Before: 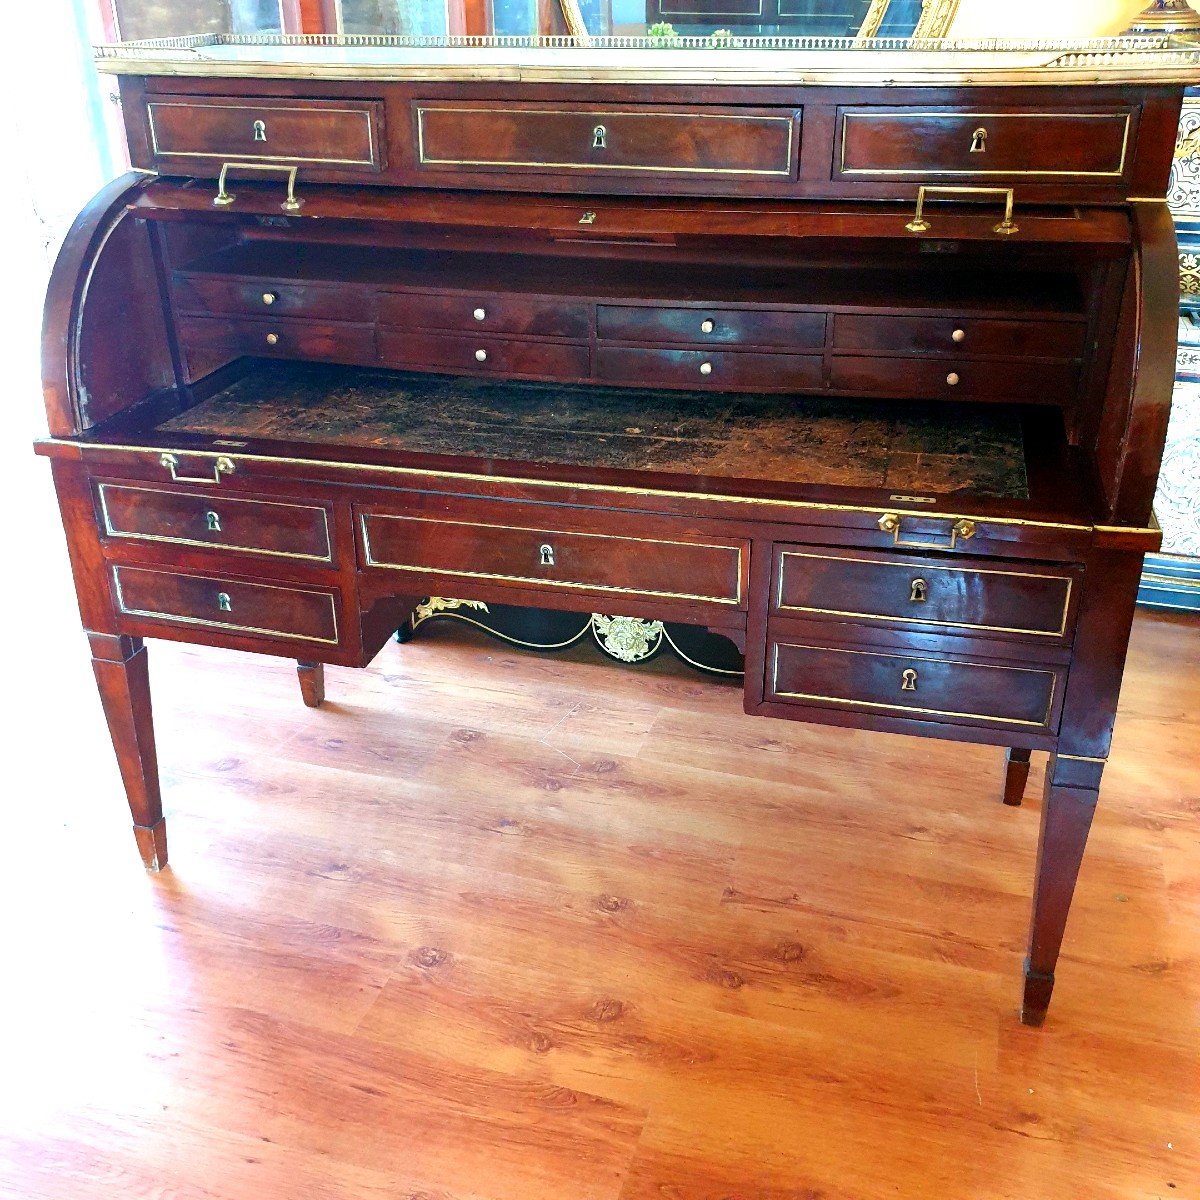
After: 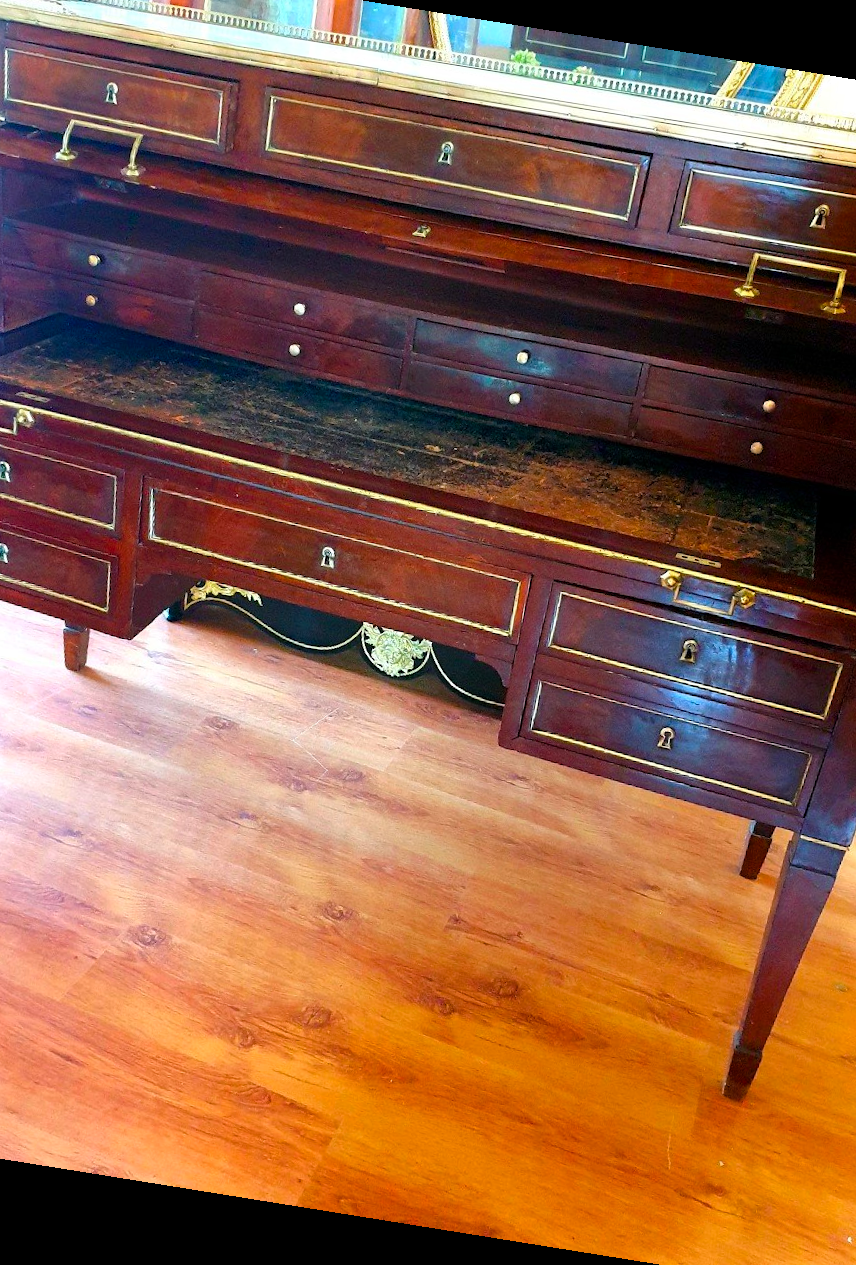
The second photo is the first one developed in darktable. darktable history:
color balance rgb: perceptual saturation grading › global saturation 20%, global vibrance 20%
rotate and perspective: rotation 9.12°, automatic cropping off
crop and rotate: left 22.918%, top 5.629%, right 14.711%, bottom 2.247%
